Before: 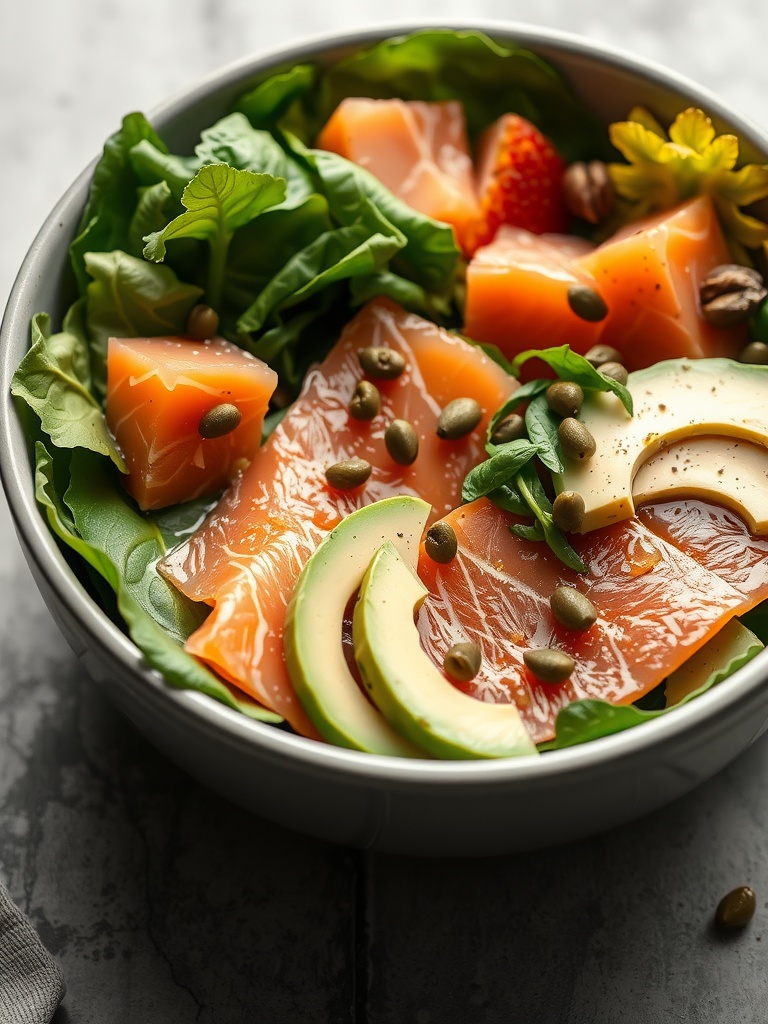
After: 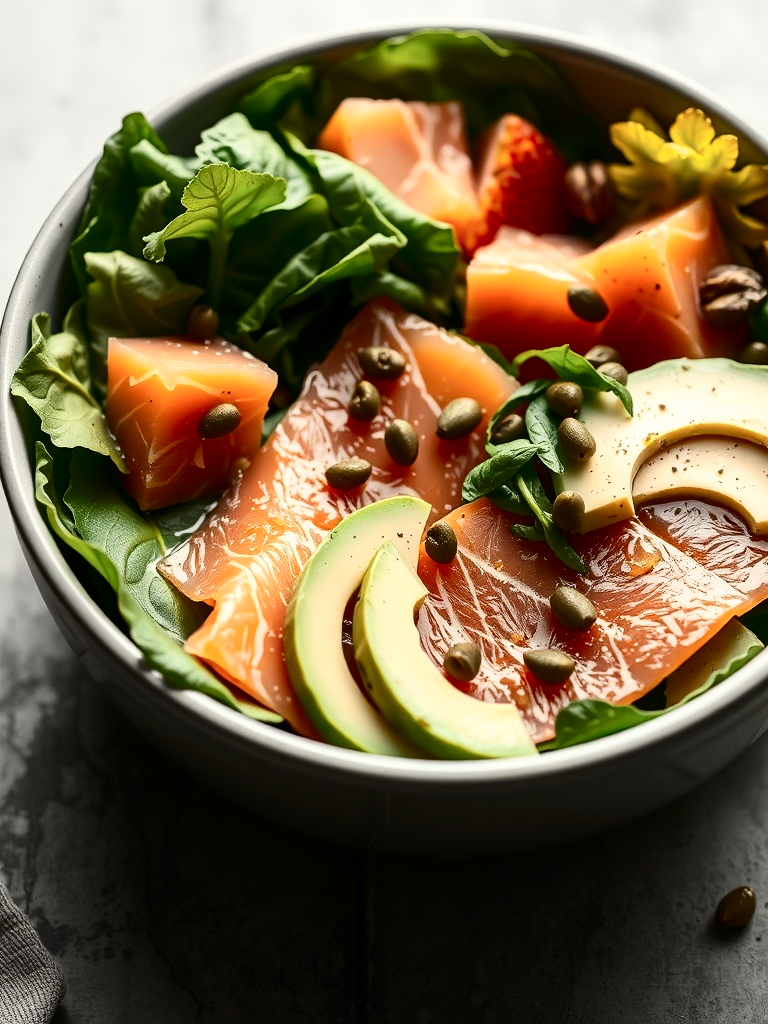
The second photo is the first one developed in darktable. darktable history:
contrast brightness saturation: contrast 0.281
